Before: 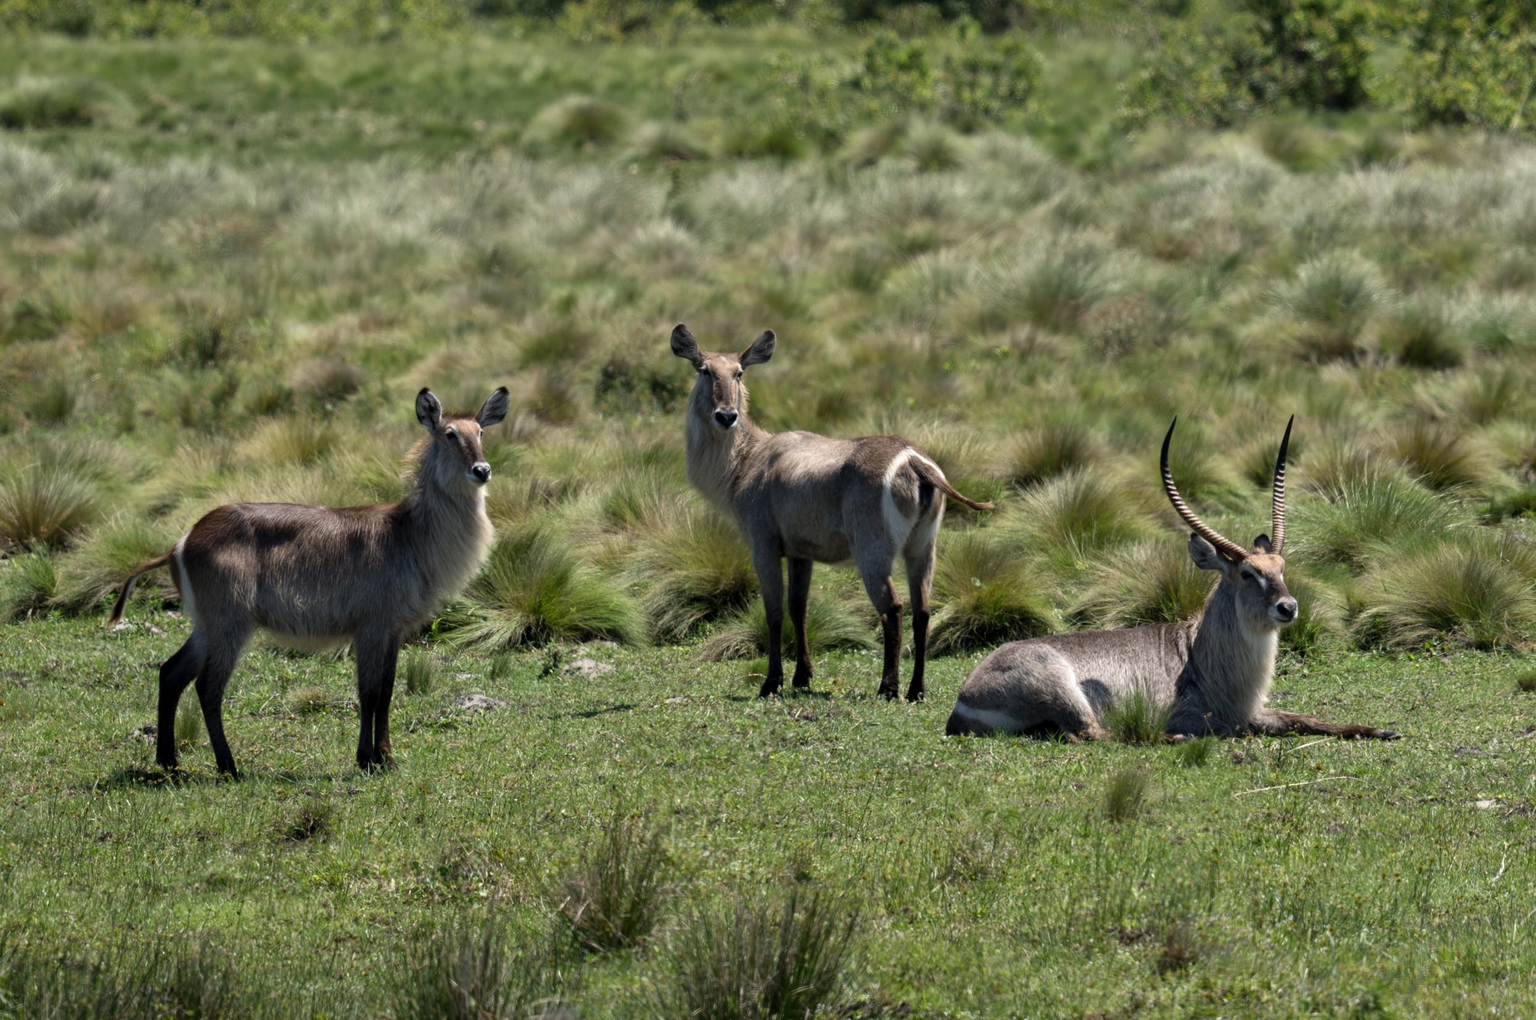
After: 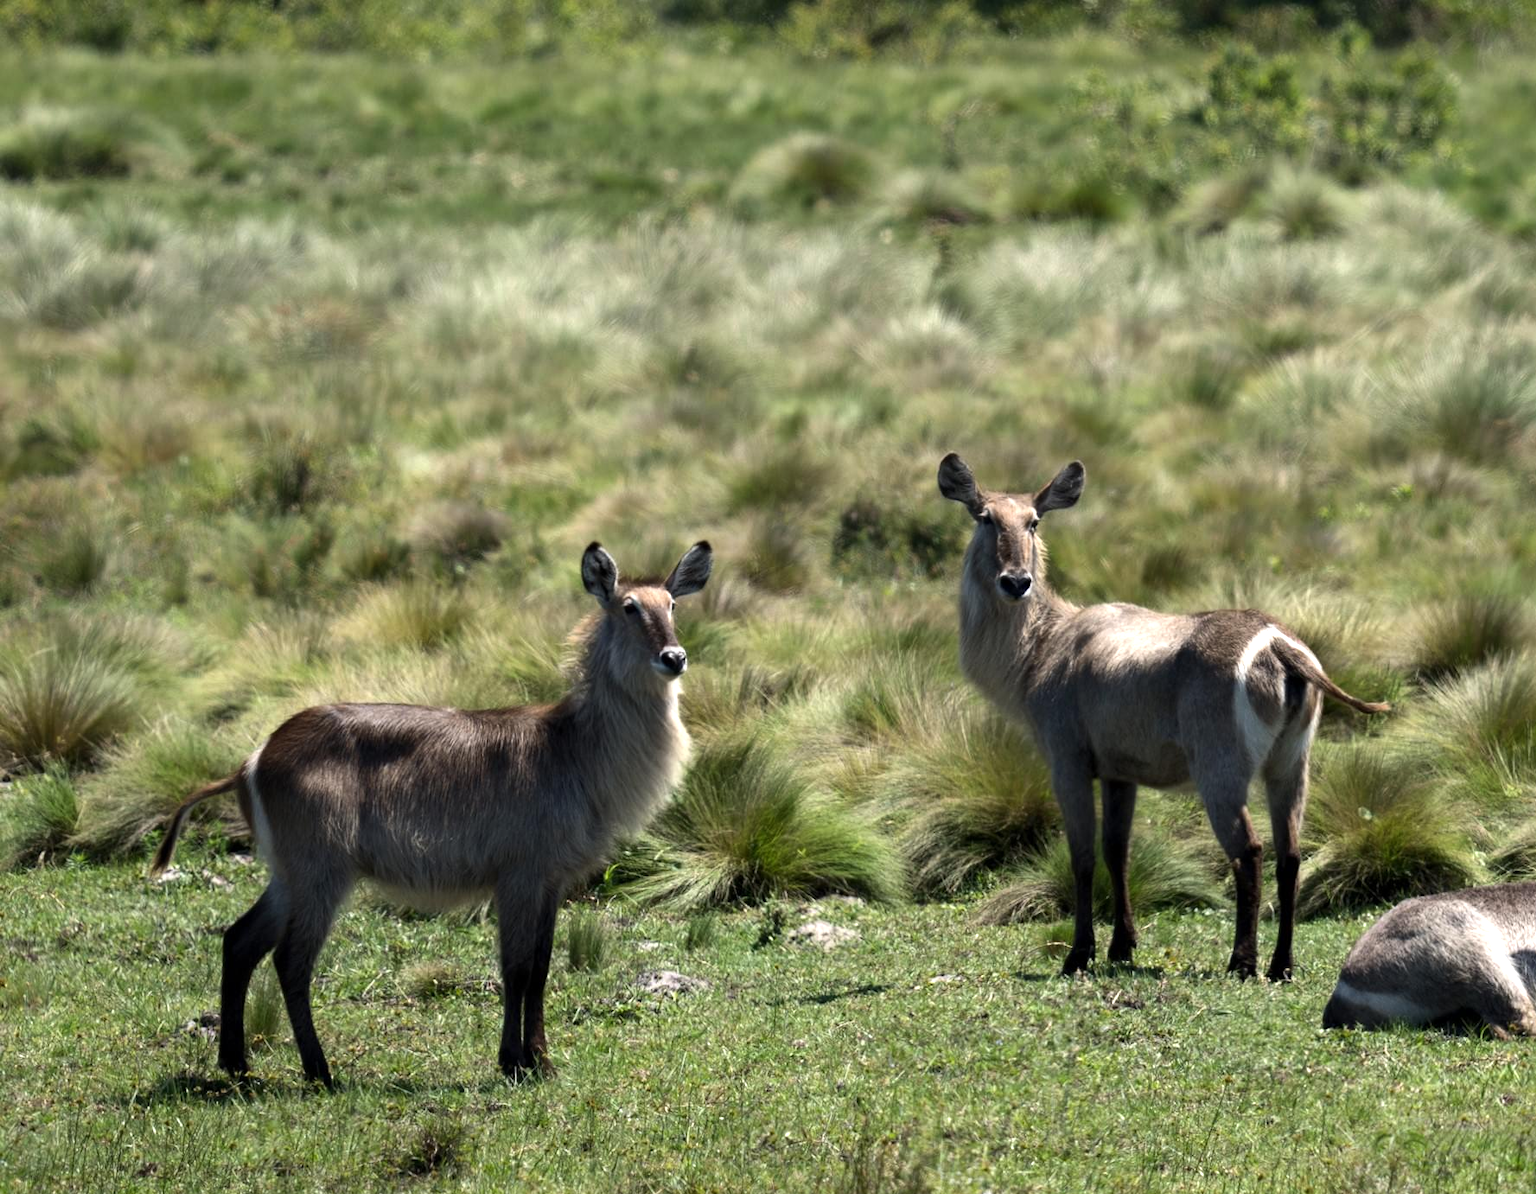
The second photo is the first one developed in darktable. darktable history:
tone equalizer: -8 EV 0 EV, -7 EV -0.002 EV, -6 EV 0.004 EV, -5 EV -0.02 EV, -4 EV -0.153 EV, -3 EV -0.143 EV, -2 EV 0.228 EV, -1 EV 0.72 EV, +0 EV 0.51 EV
crop: right 28.474%, bottom 16.185%
